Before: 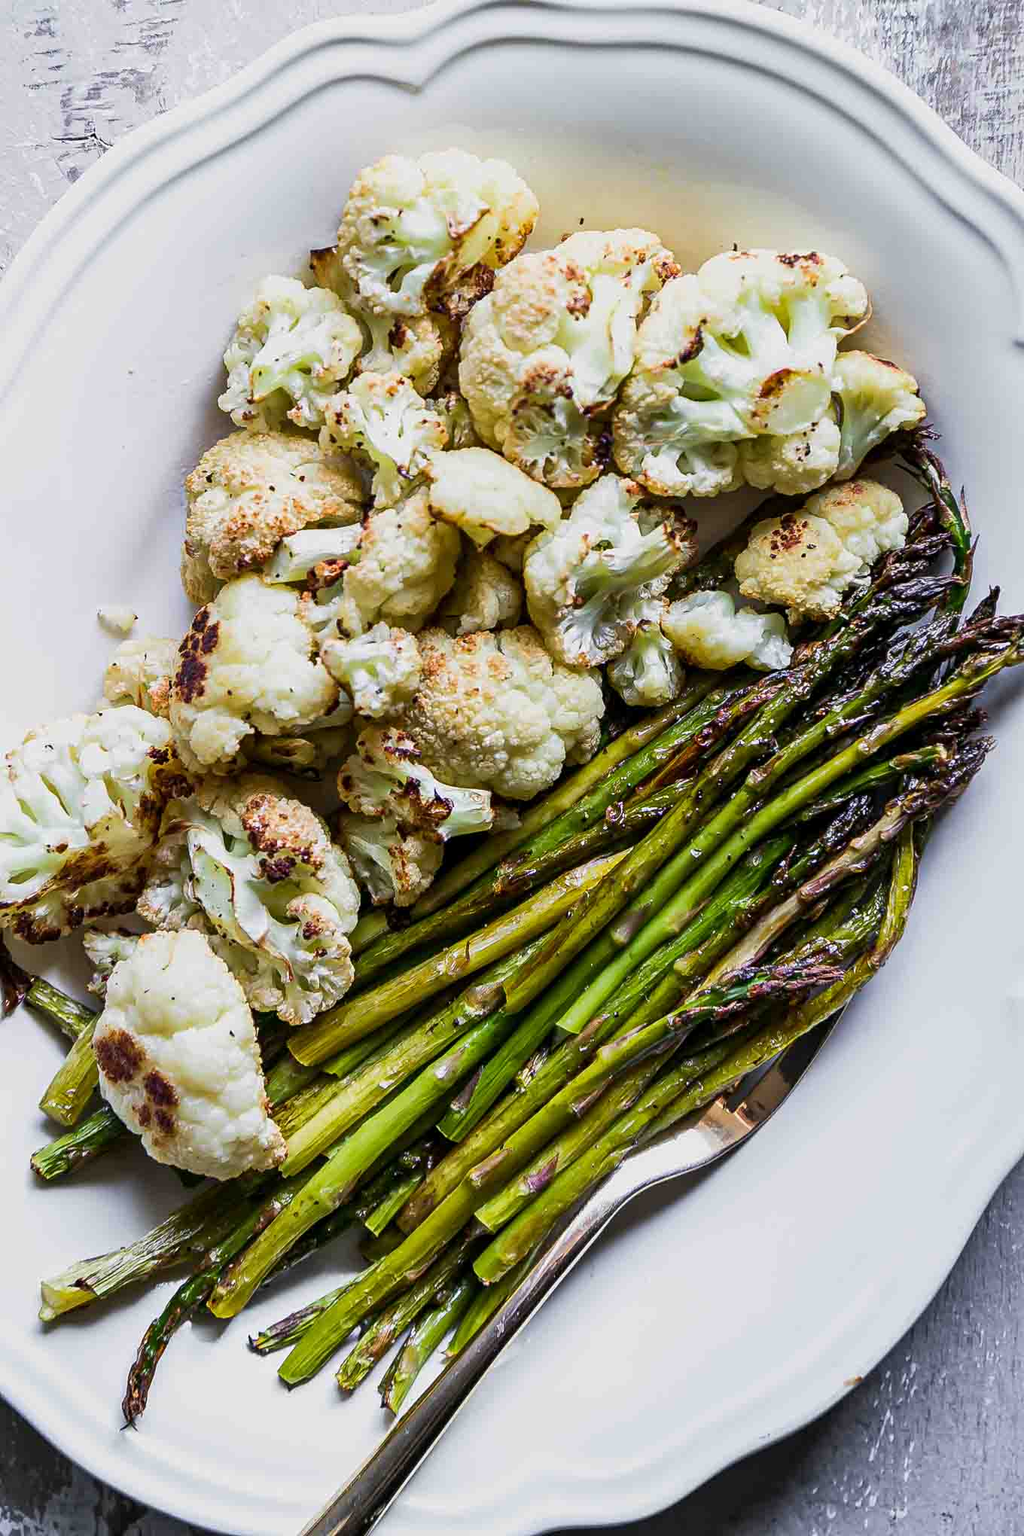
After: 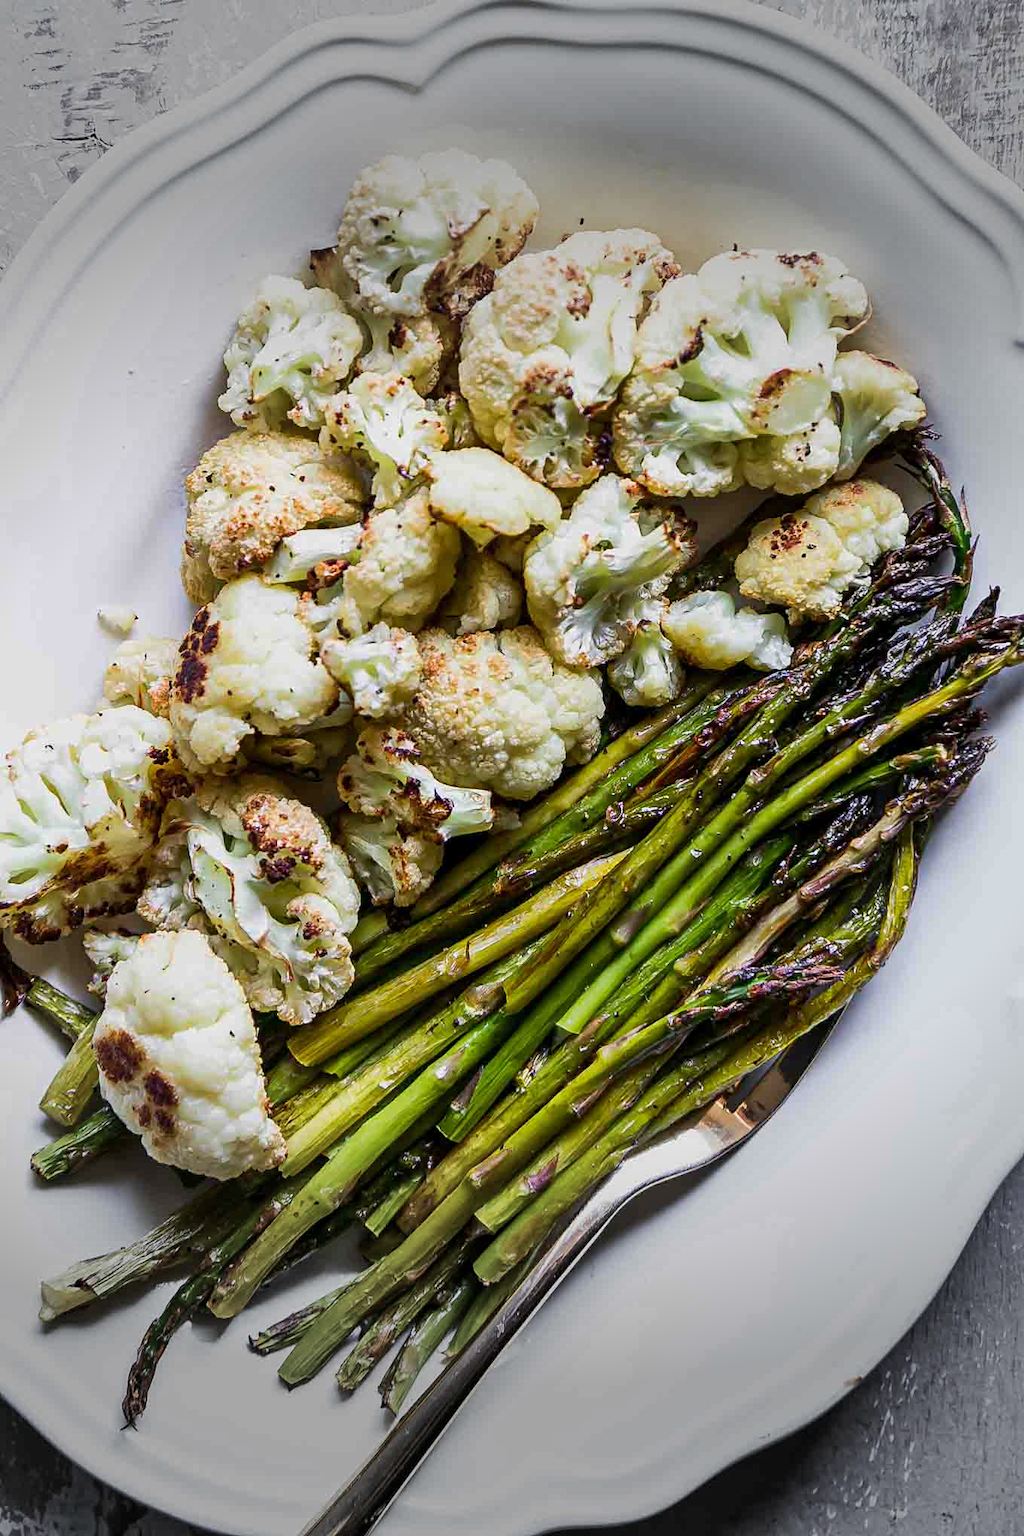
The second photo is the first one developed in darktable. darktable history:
vignetting: fall-off start 70.49%, width/height ratio 1.334
